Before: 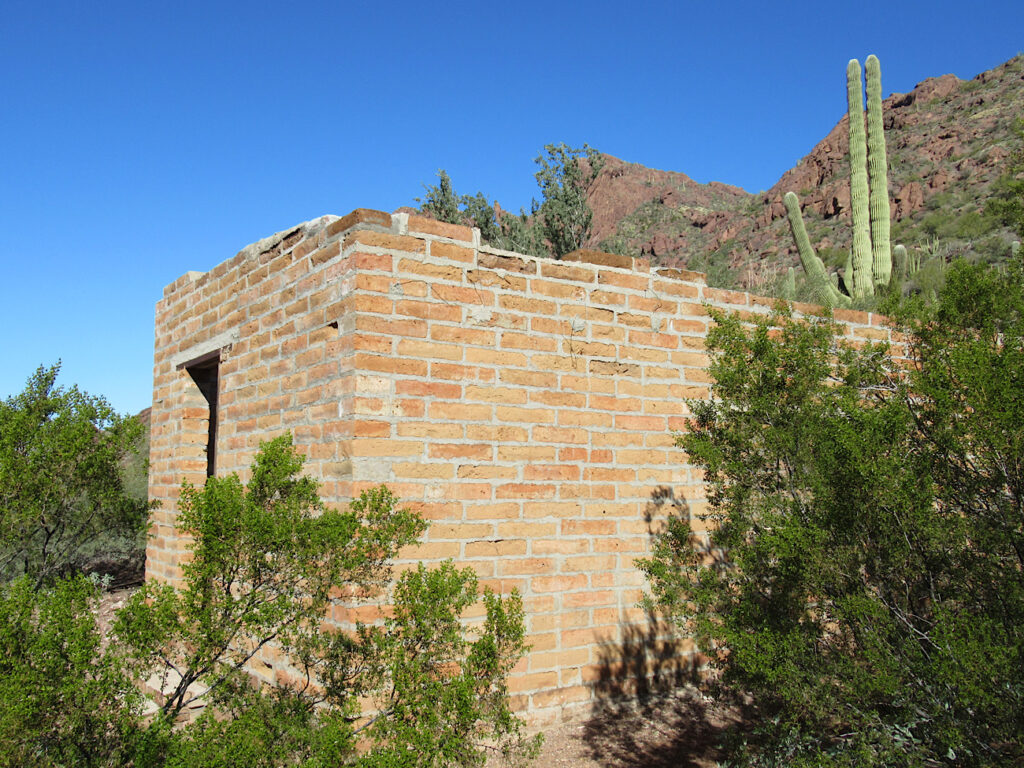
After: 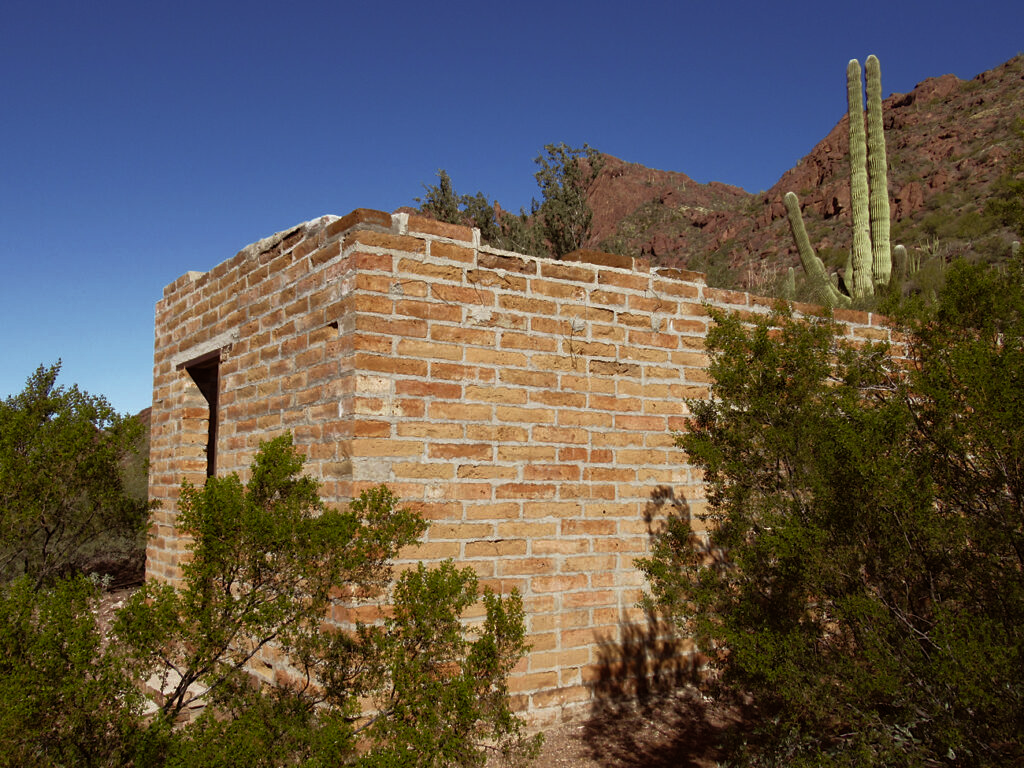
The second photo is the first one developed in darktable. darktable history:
rgb levels: mode RGB, independent channels, levels [[0, 0.5, 1], [0, 0.521, 1], [0, 0.536, 1]]
rgb curve: curves: ch0 [(0, 0) (0.415, 0.237) (1, 1)]
